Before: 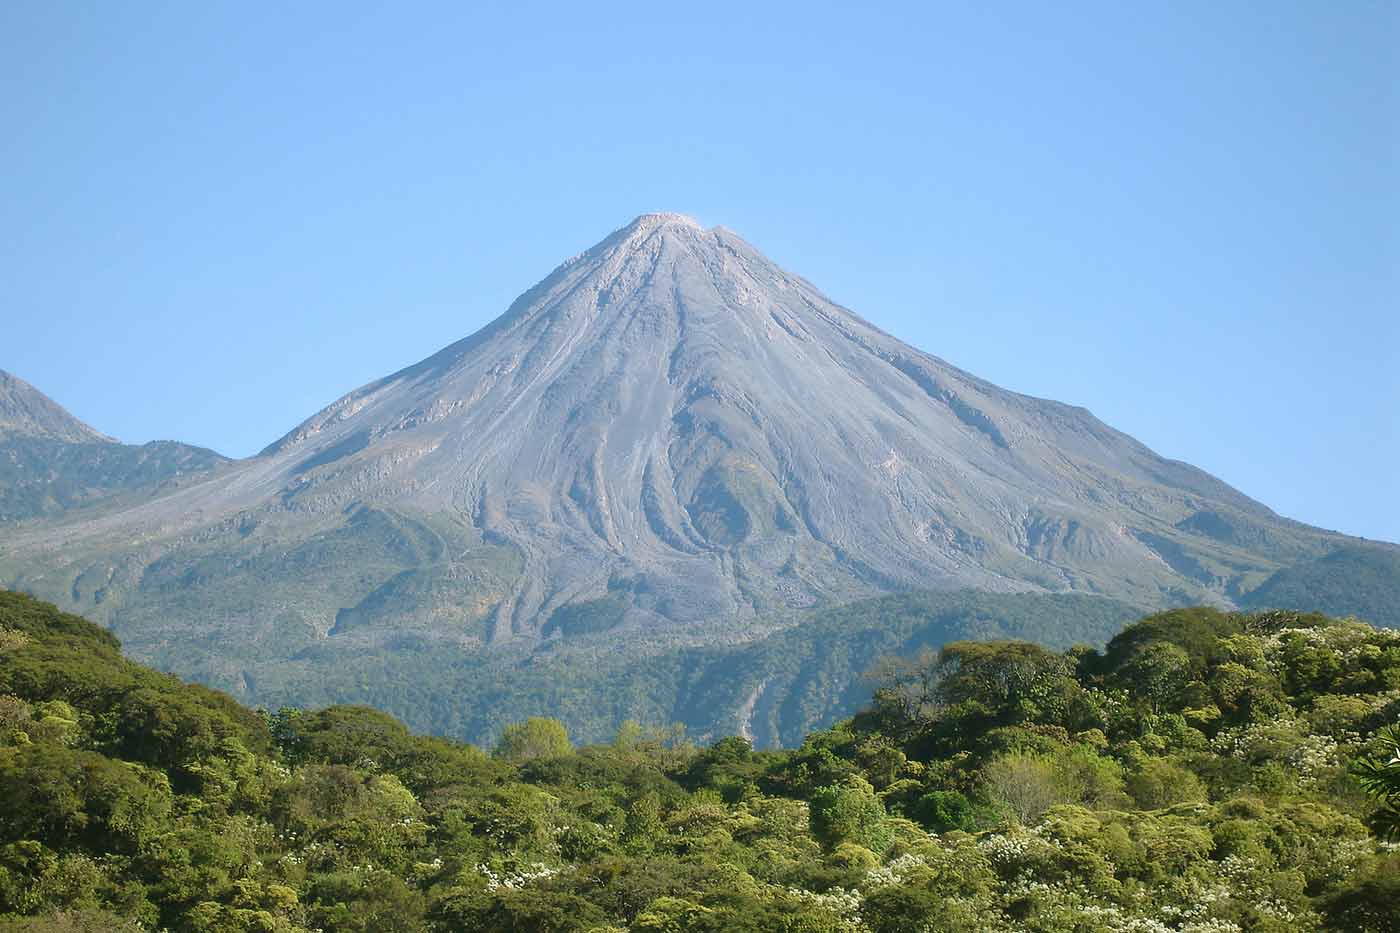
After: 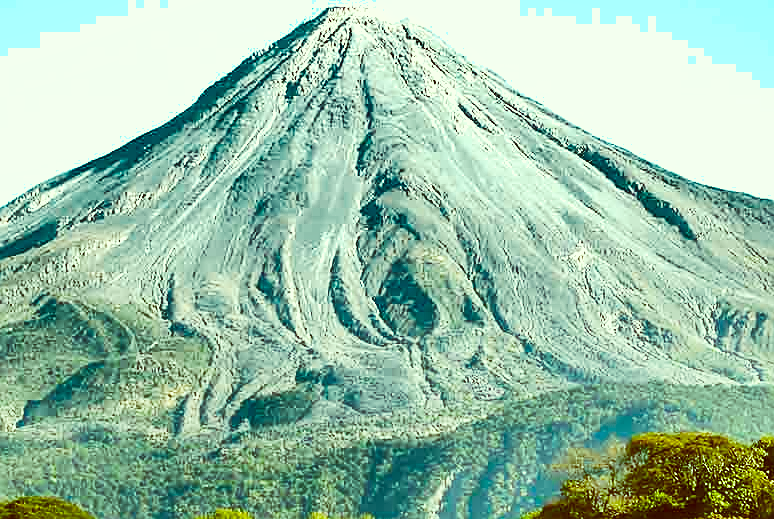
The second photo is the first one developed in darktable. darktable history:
color balance rgb: shadows lift › chroma 2.509%, shadows lift › hue 193.41°, highlights gain › luminance 15.616%, highlights gain › chroma 6.991%, highlights gain › hue 123.27°, global offset › chroma 0.395%, global offset › hue 32.26°, linear chroma grading › shadows 9.875%, linear chroma grading › highlights 10.202%, linear chroma grading › global chroma 15.157%, linear chroma grading › mid-tones 14.755%, perceptual saturation grading › global saturation 21.096%, perceptual saturation grading › highlights -19.79%, perceptual saturation grading › shadows 29.831%, perceptual brilliance grading › global brilliance -17.333%, perceptual brilliance grading › highlights 28.153%
color correction: highlights a* -6.29, highlights b* 9.36, shadows a* 10.74, shadows b* 24.02
crop and rotate: left 22.322%, top 22.437%, right 22.325%, bottom 21.891%
shadows and highlights: shadows 24.24, highlights -77.49, soften with gaussian
exposure: exposure 0.258 EV, compensate highlight preservation false
sharpen: on, module defaults
base curve: curves: ch0 [(0, 0) (0.028, 0.03) (0.121, 0.232) (0.46, 0.748) (0.859, 0.968) (1, 1)], preserve colors none
